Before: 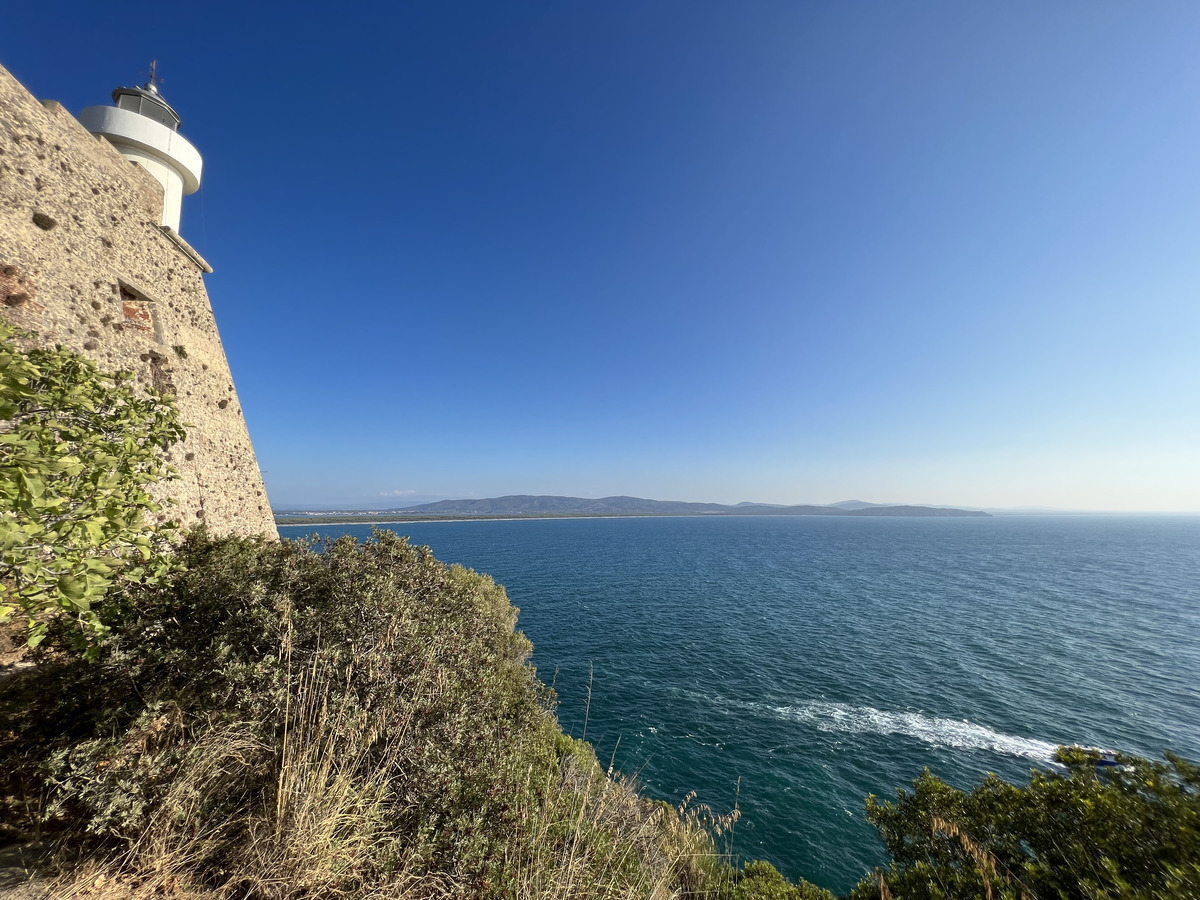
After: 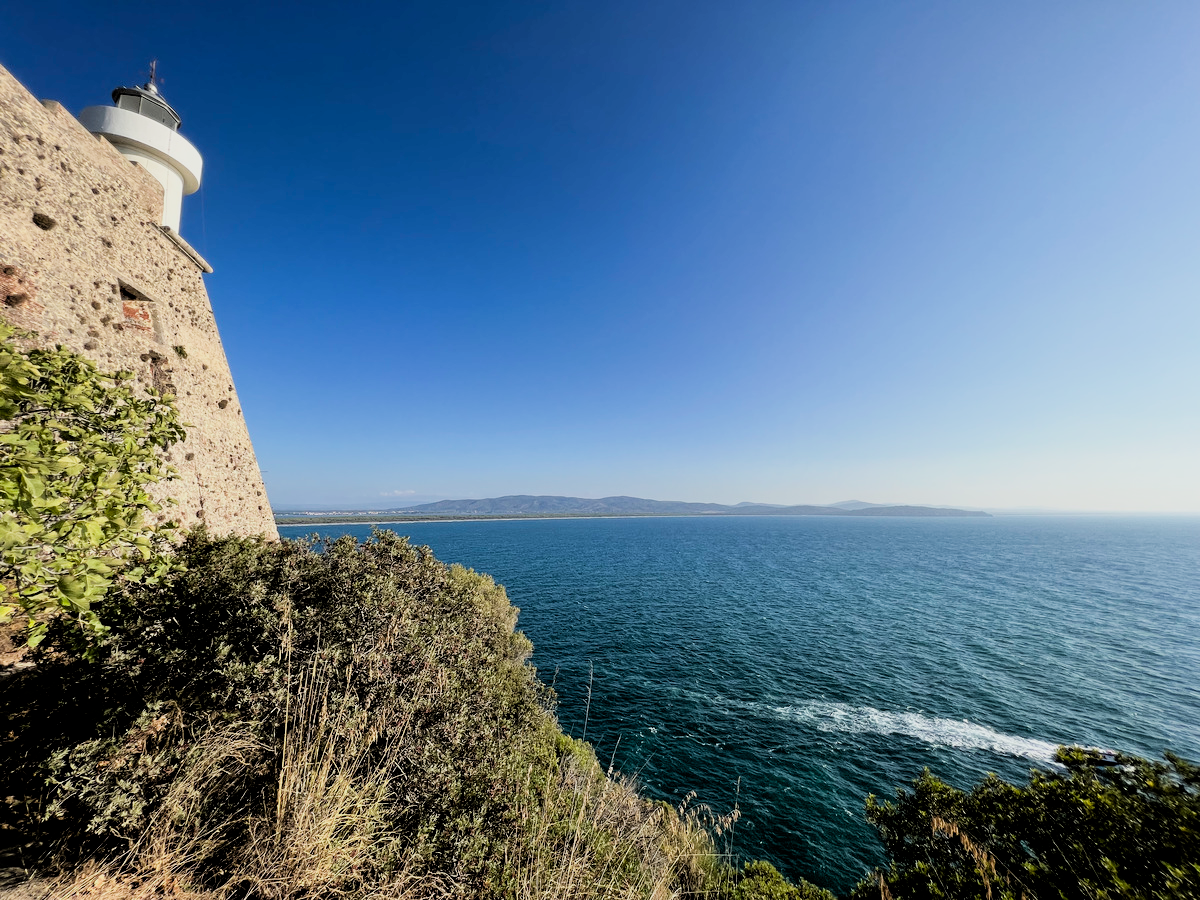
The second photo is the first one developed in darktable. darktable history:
filmic rgb: black relative exposure -5 EV, hardness 2.88, contrast 1.2, highlights saturation mix -30%
rgb levels: levels [[0.01, 0.419, 0.839], [0, 0.5, 1], [0, 0.5, 1]]
